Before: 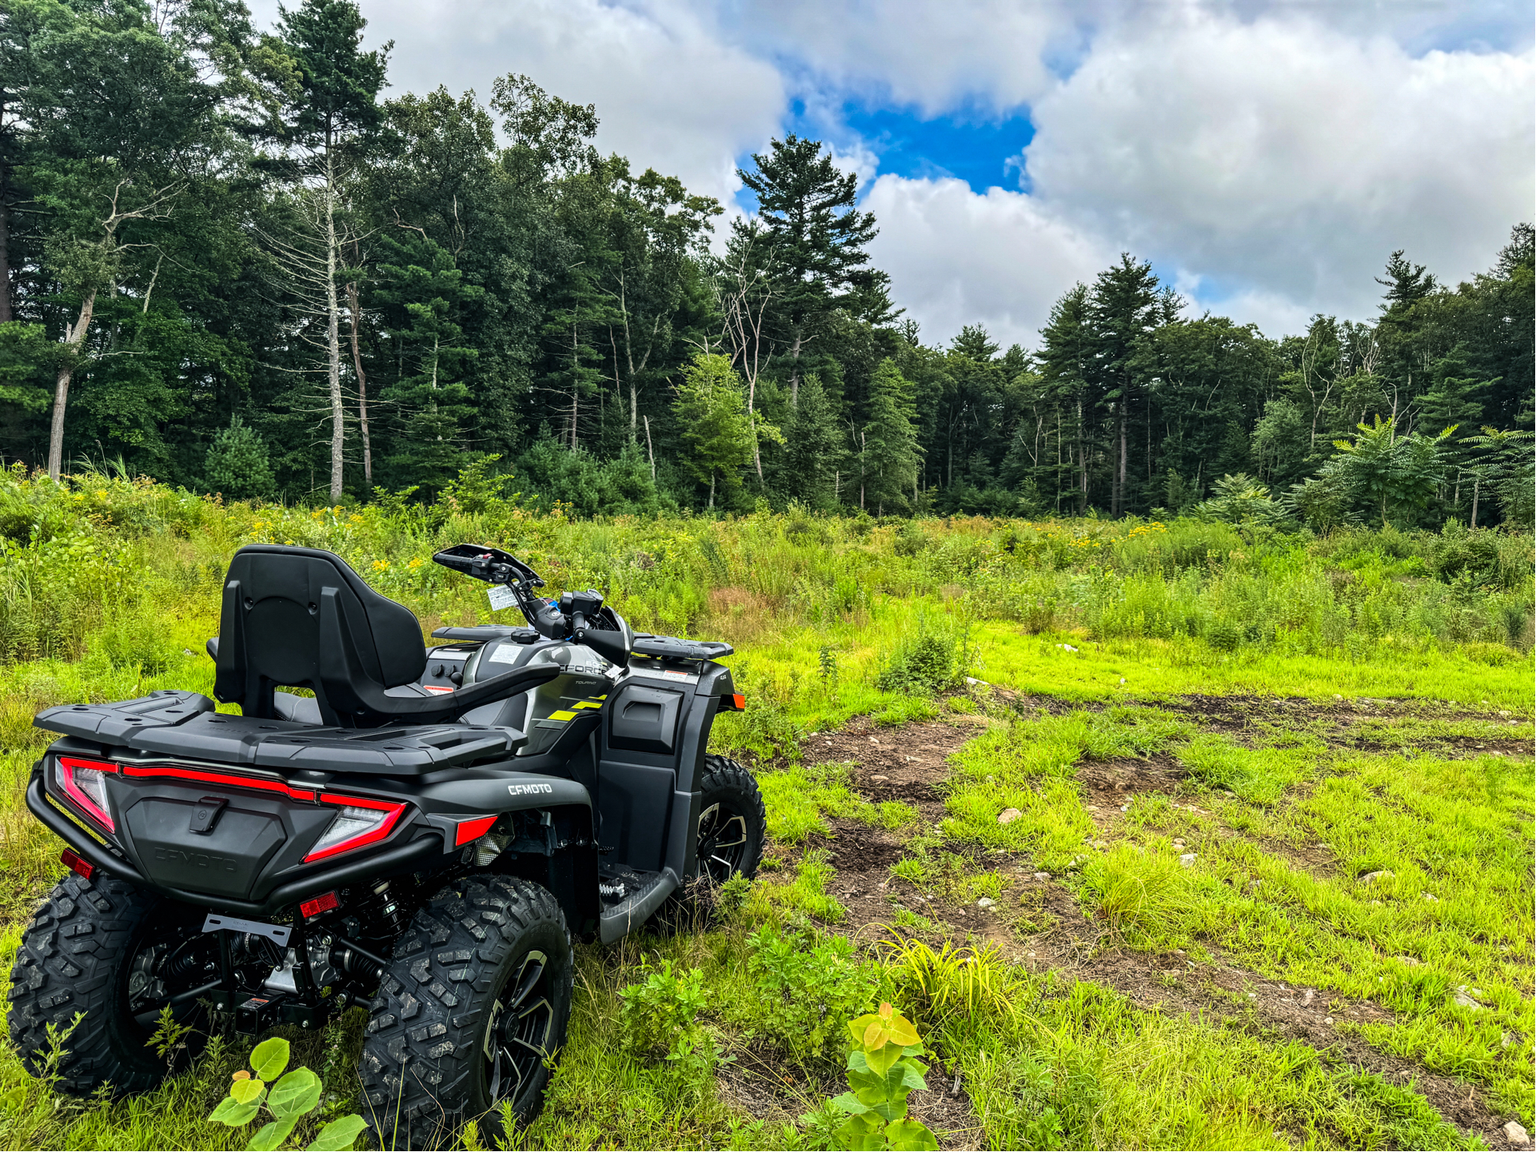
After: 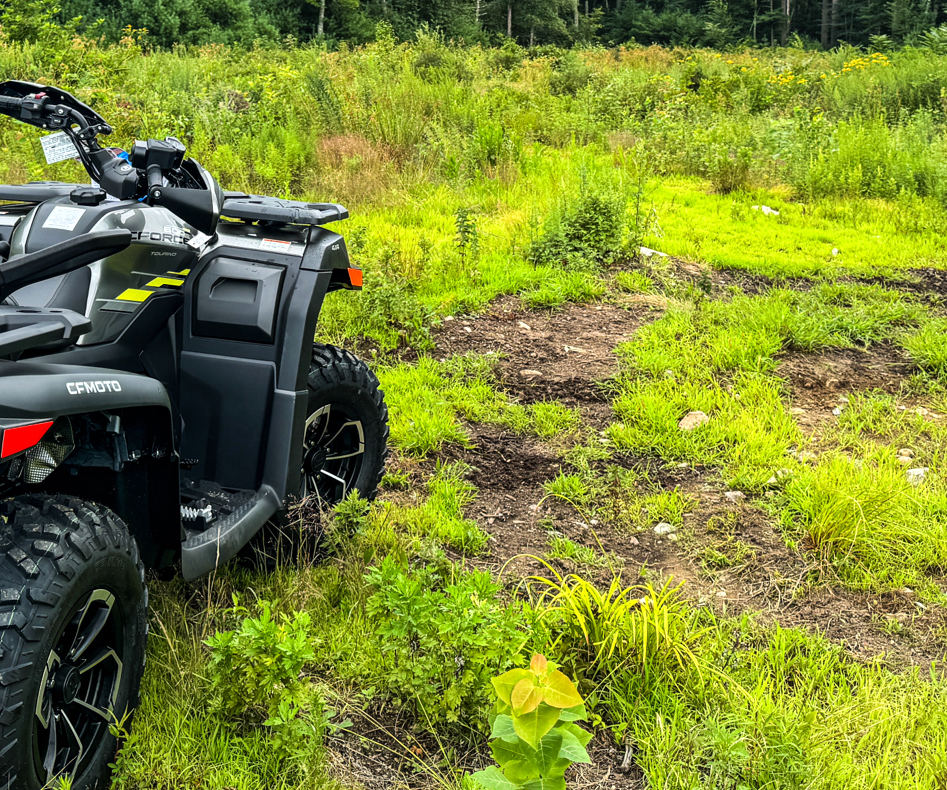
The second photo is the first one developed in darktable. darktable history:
exposure: exposure 0.125 EV, compensate highlight preservation false
crop: left 29.669%, top 41.67%, right 21%, bottom 3.475%
